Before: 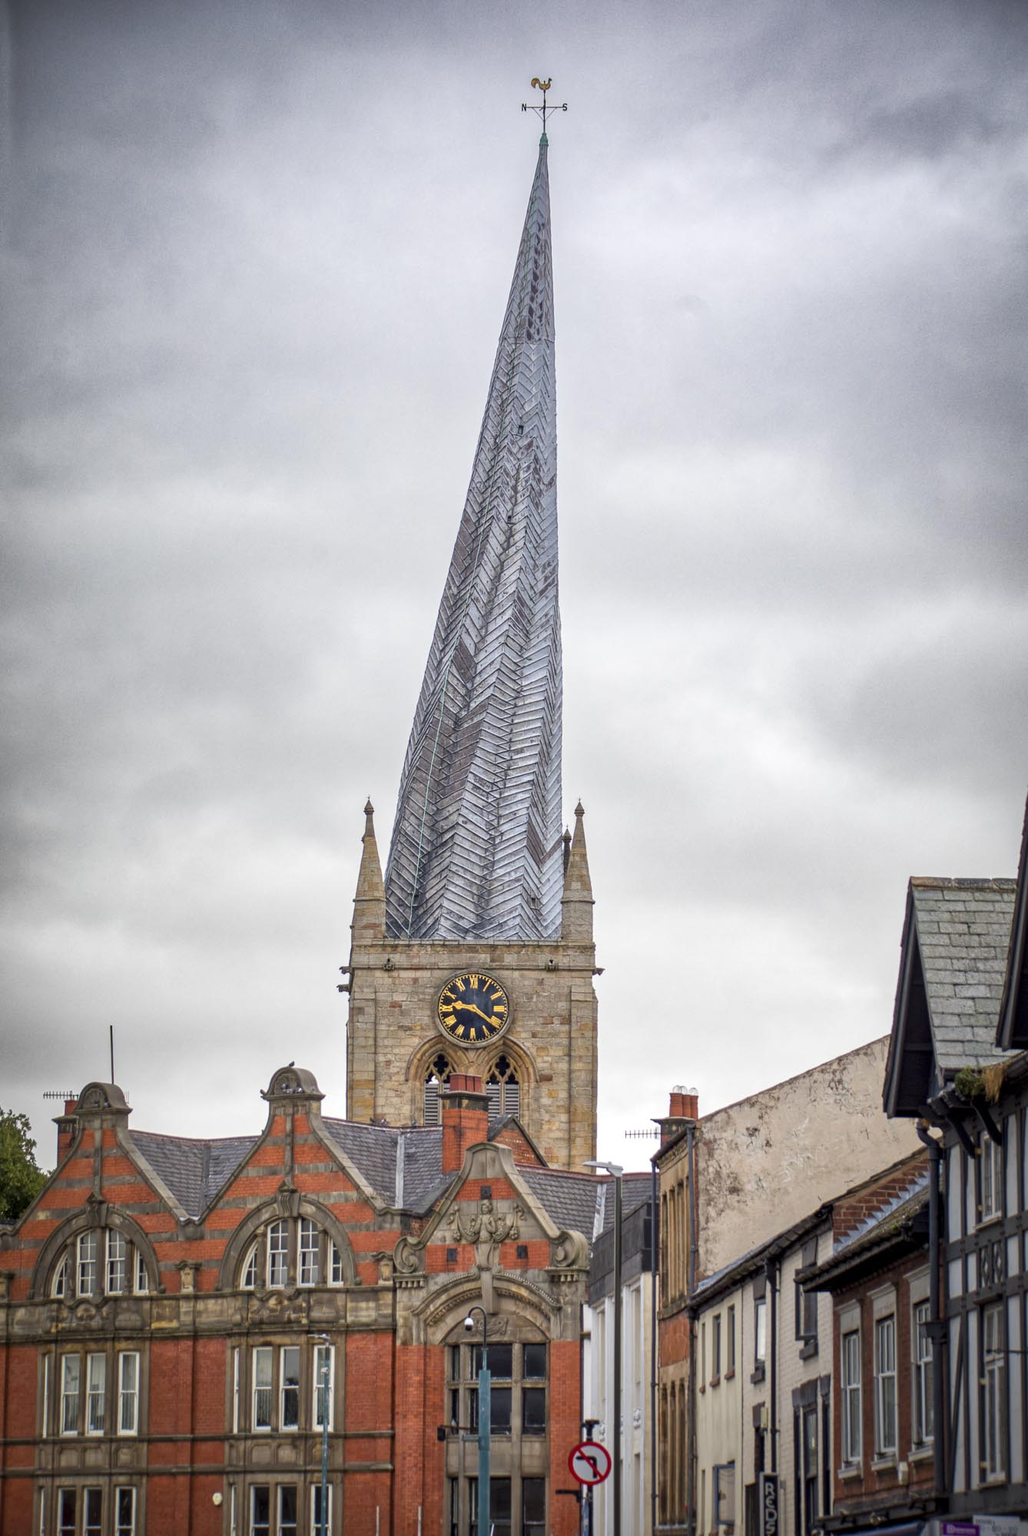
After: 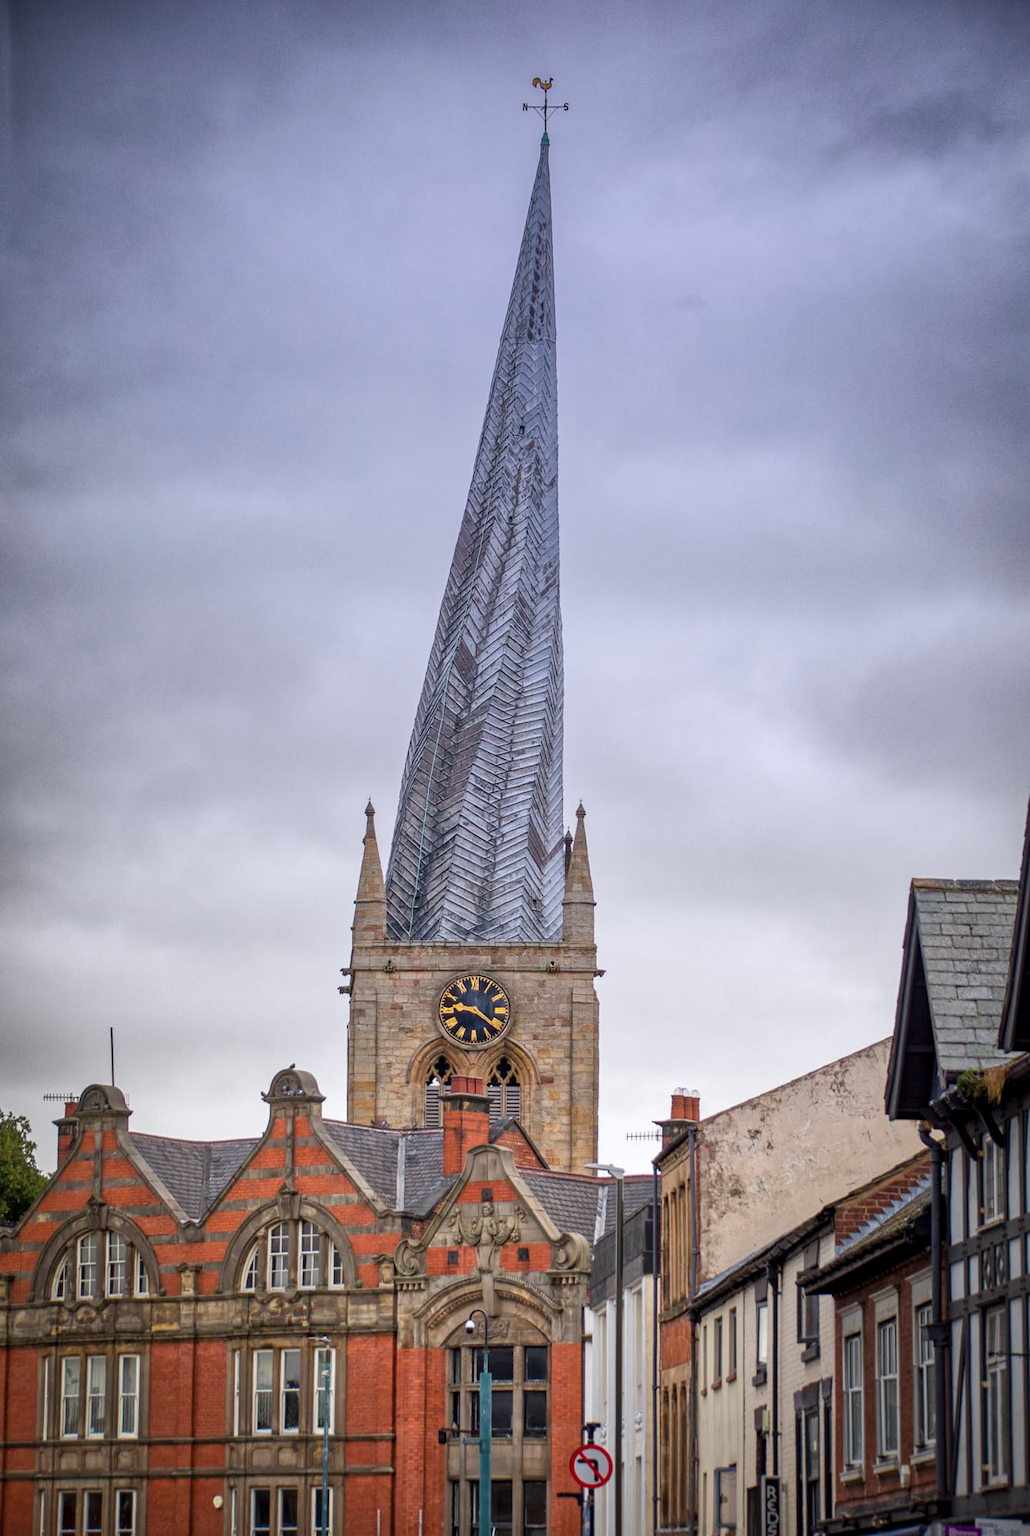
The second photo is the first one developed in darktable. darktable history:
crop: top 0.05%, bottom 0.098%
graduated density: hue 238.83°, saturation 50%
